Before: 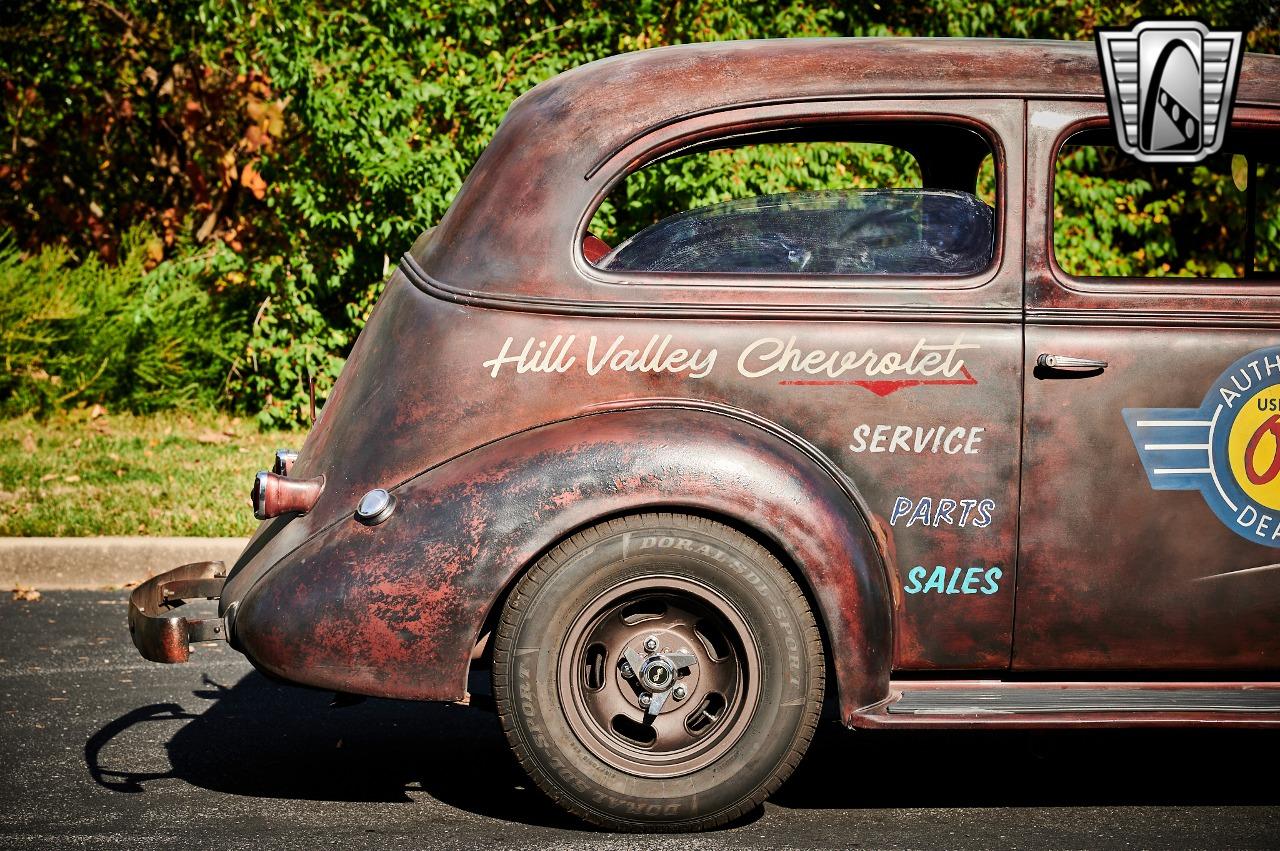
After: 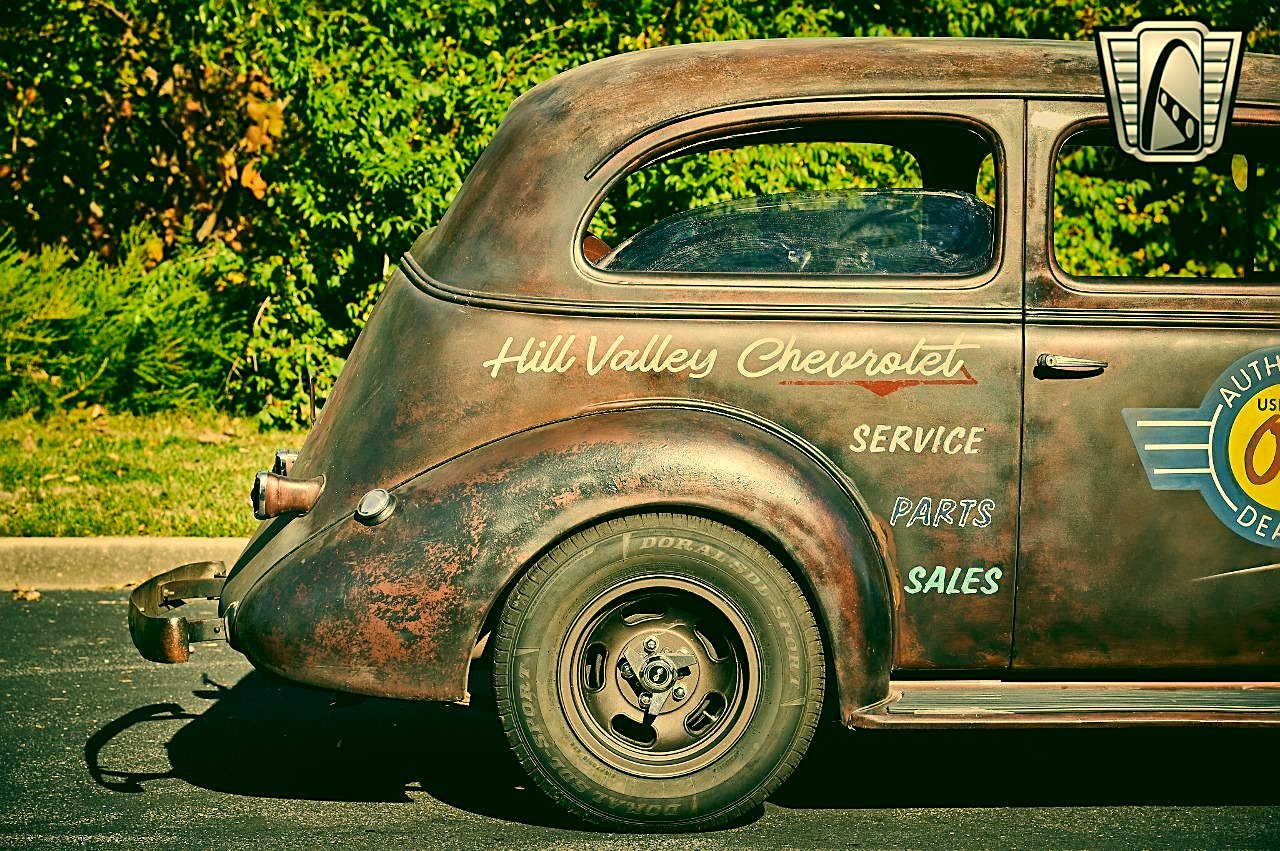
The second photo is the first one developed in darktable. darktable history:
color zones: curves: ch1 [(0, 0.469) (0.01, 0.469) (0.12, 0.446) (0.248, 0.469) (0.5, 0.5) (0.748, 0.5) (0.99, 0.469) (1, 0.469)]
sharpen: on, module defaults
shadows and highlights: soften with gaussian
color correction: highlights a* 5.71, highlights b* 32.83, shadows a* -26.32, shadows b* 3.91
